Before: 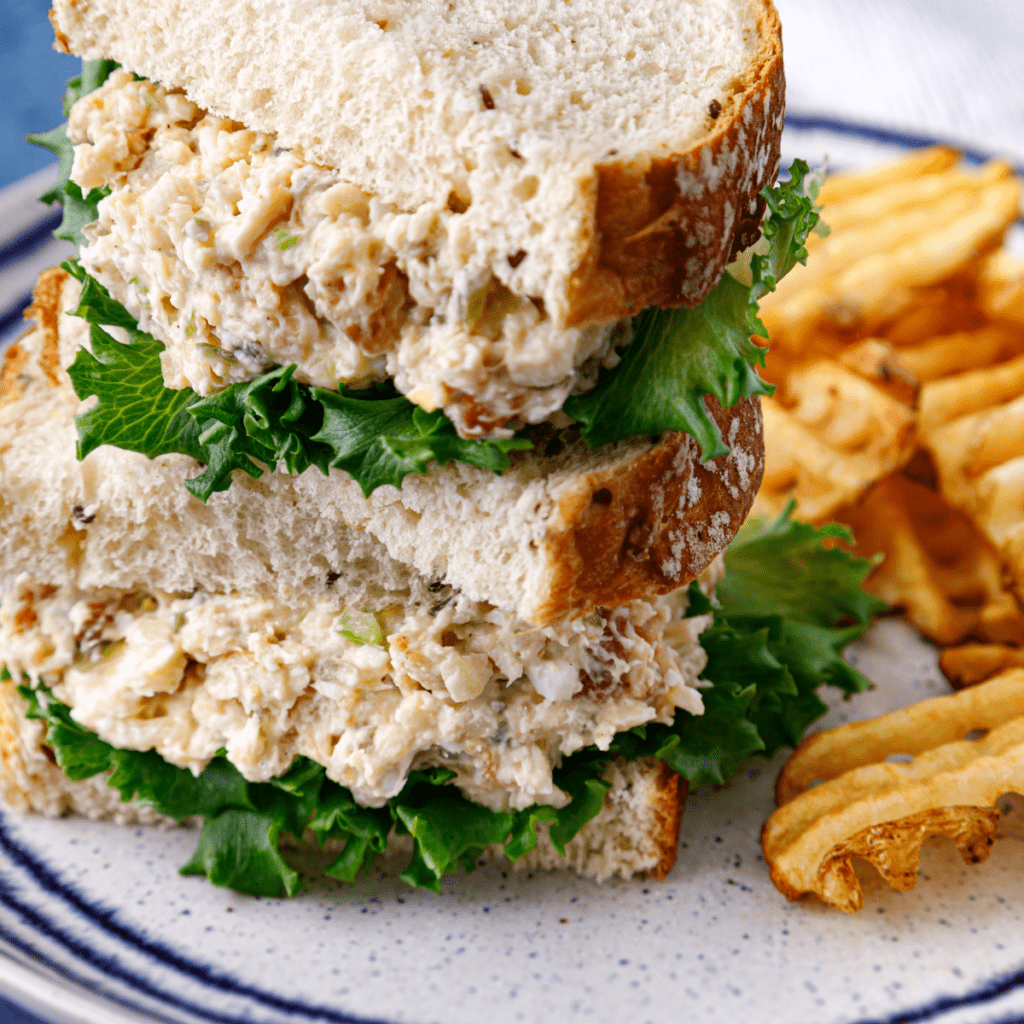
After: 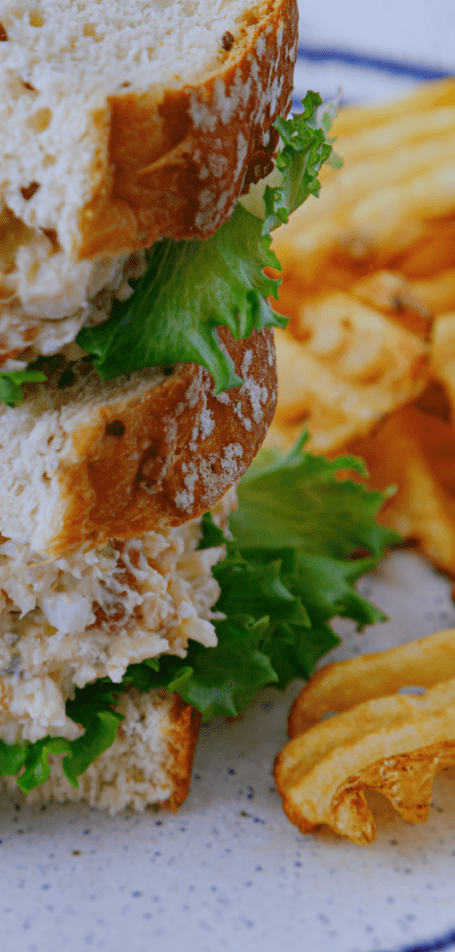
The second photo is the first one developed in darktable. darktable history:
crop: left 47.628%, top 6.643%, right 7.874%
white balance: red 0.931, blue 1.11
color balance rgb: contrast -30%
